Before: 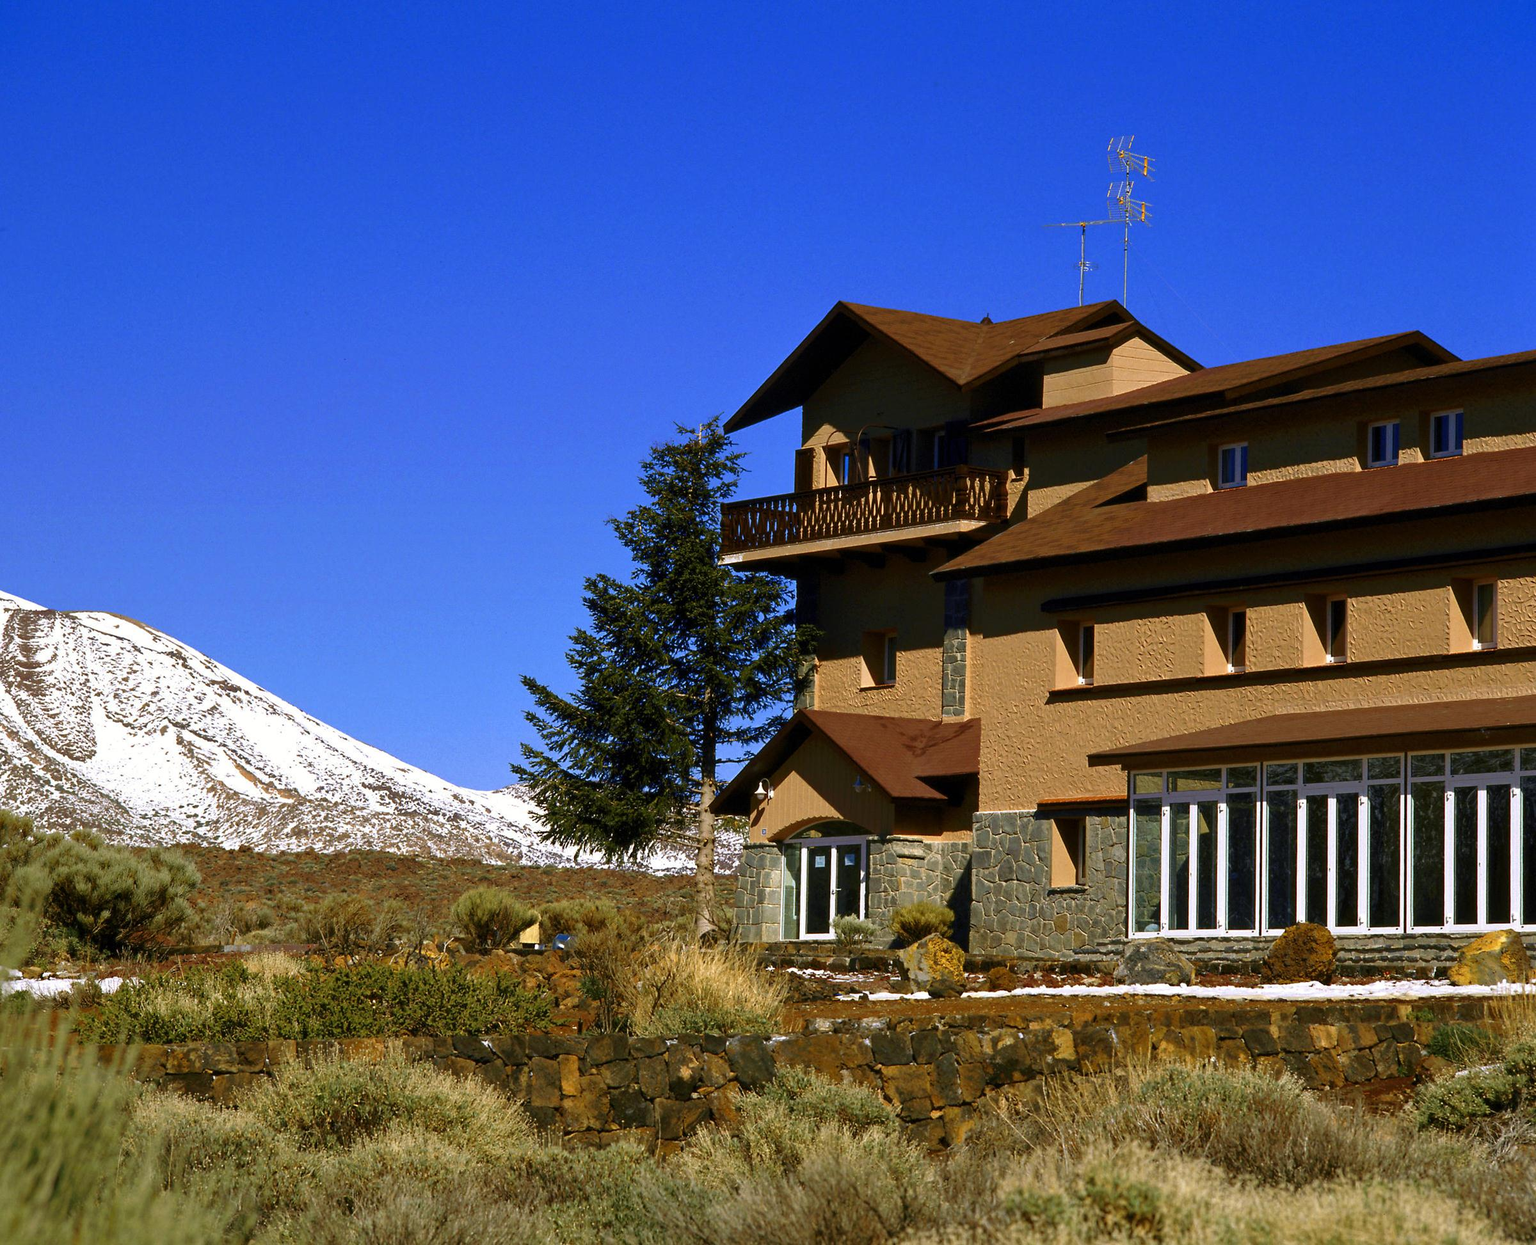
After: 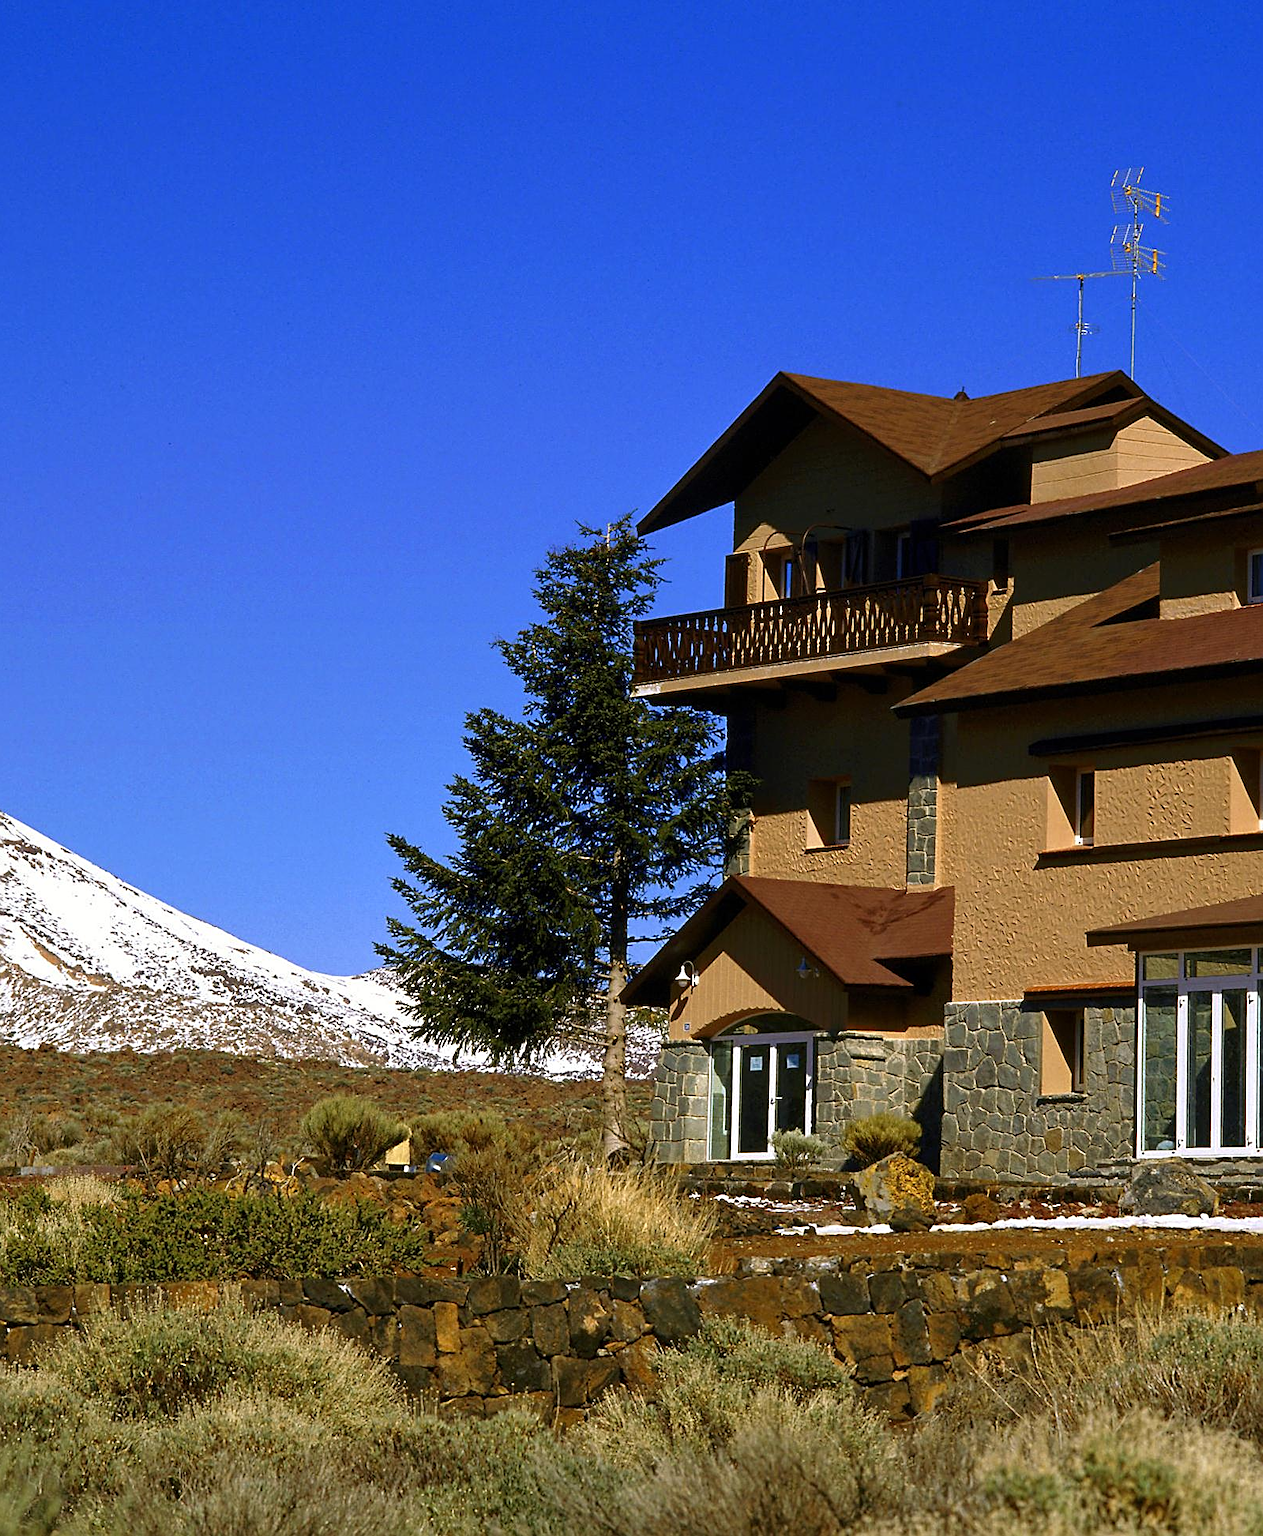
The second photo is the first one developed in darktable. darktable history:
crop and rotate: left 13.537%, right 19.796%
tone equalizer: on, module defaults
sharpen: on, module defaults
